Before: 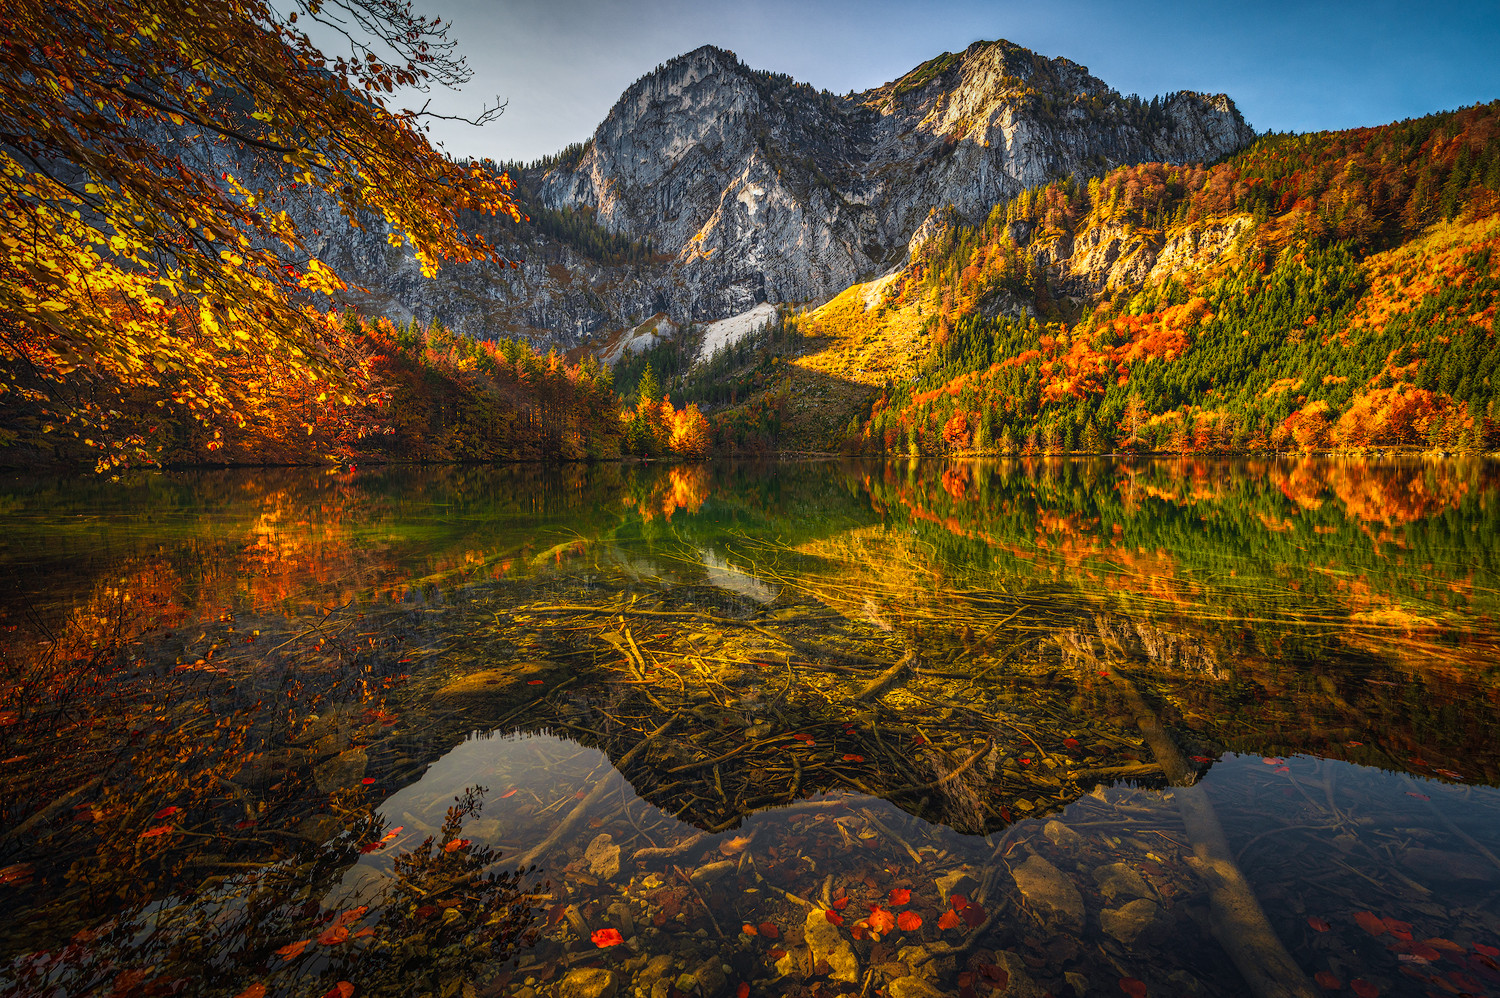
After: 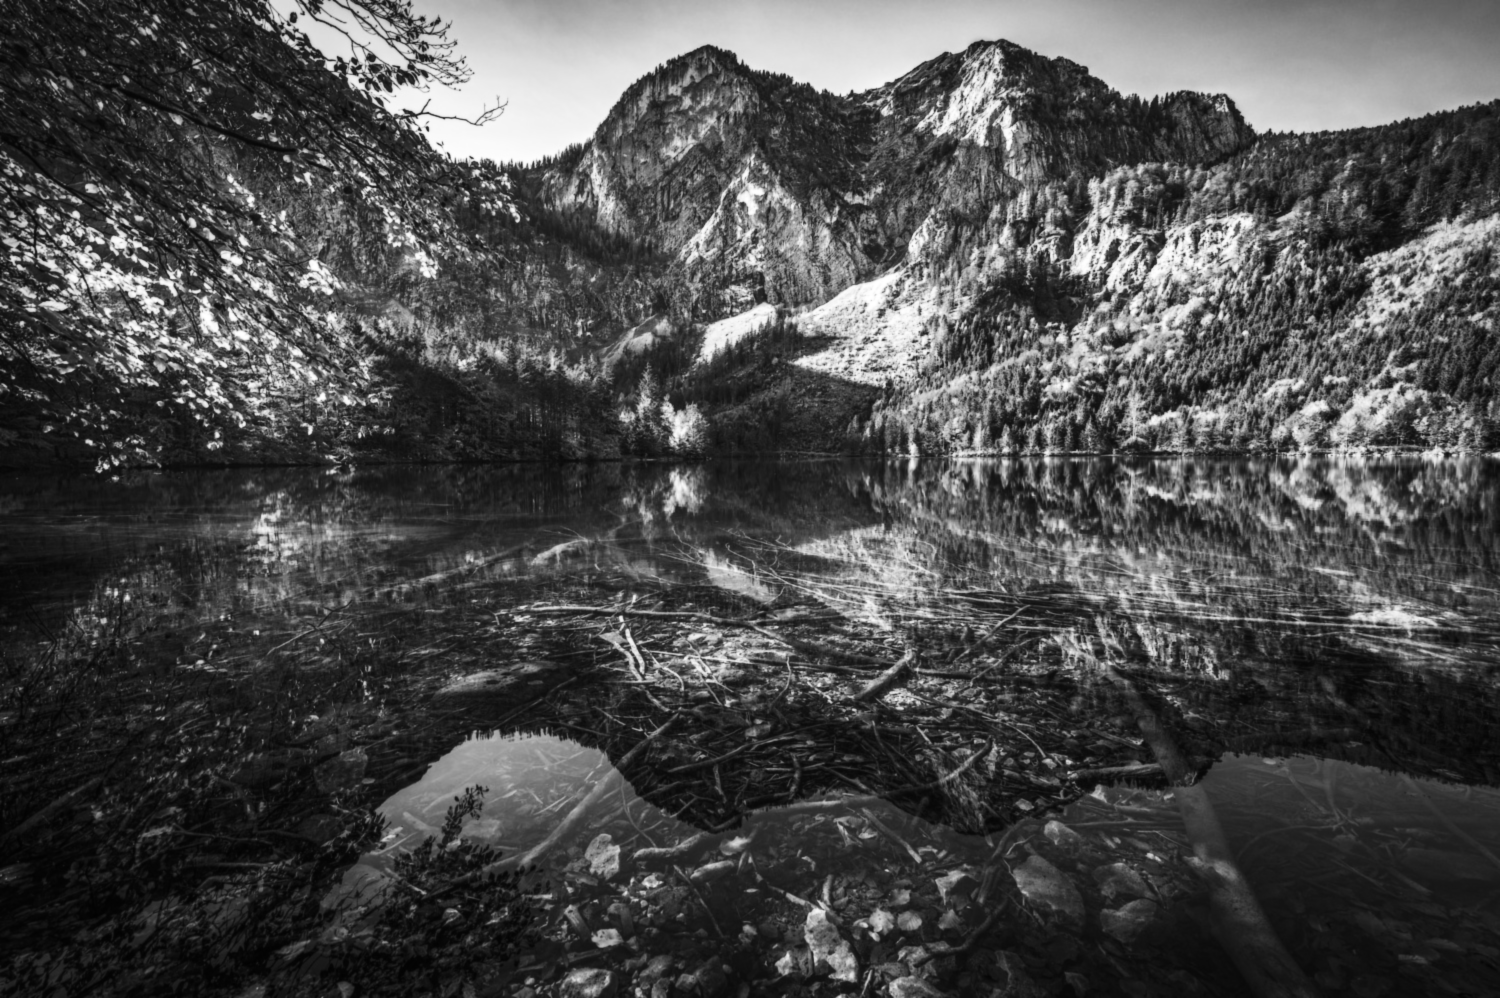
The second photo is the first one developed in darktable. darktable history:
lowpass: radius 0.76, contrast 1.56, saturation 0, unbound 0
exposure: black level correction 0, exposure 0.4 EV, compensate exposure bias true, compensate highlight preservation false
